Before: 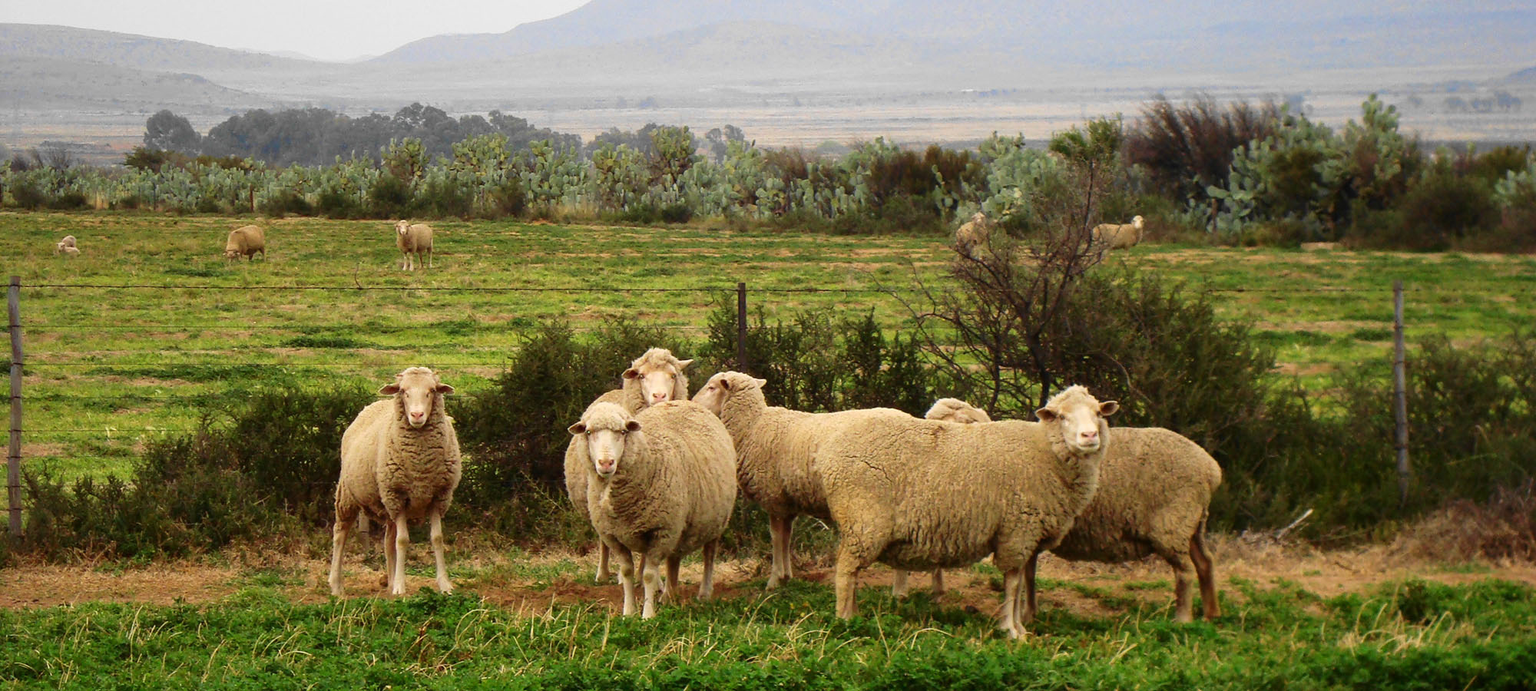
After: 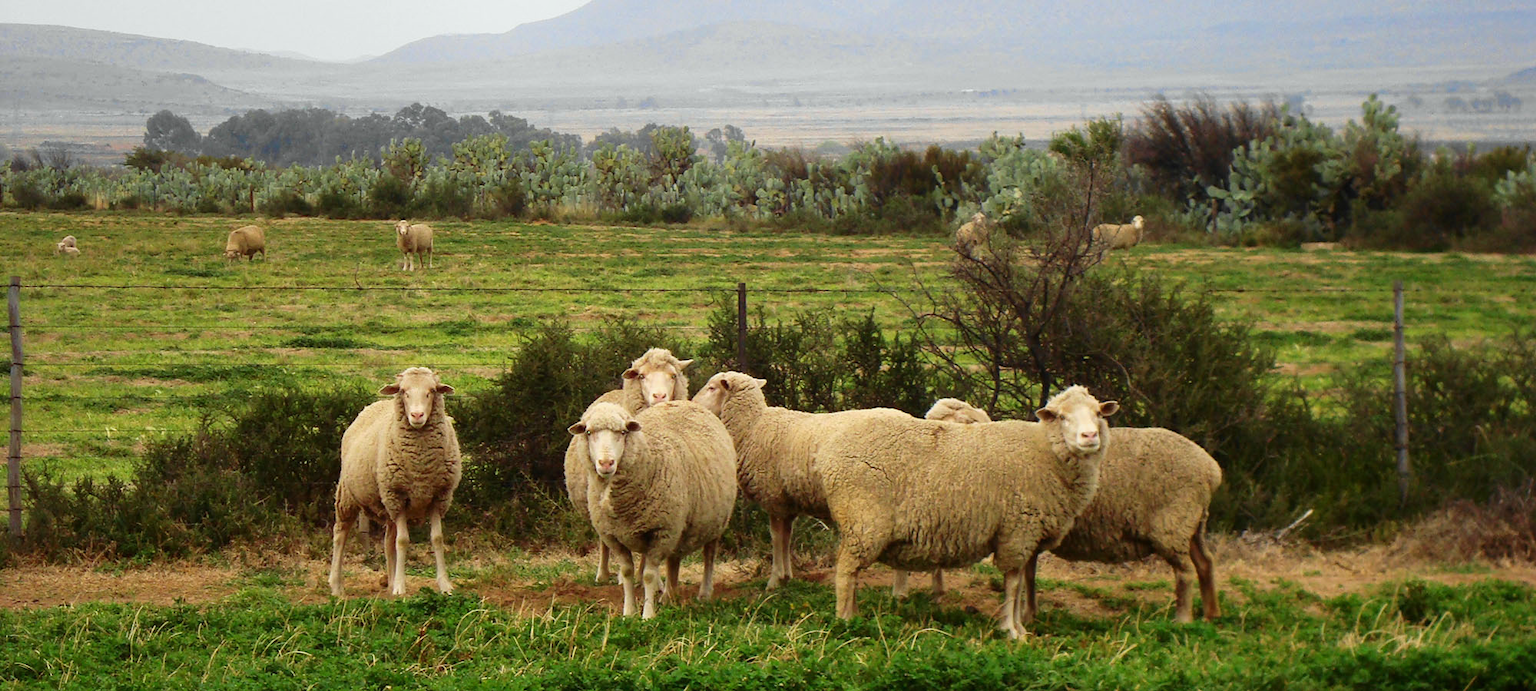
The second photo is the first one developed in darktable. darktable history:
white balance: red 0.978, blue 0.999
bloom: size 15%, threshold 97%, strength 7%
